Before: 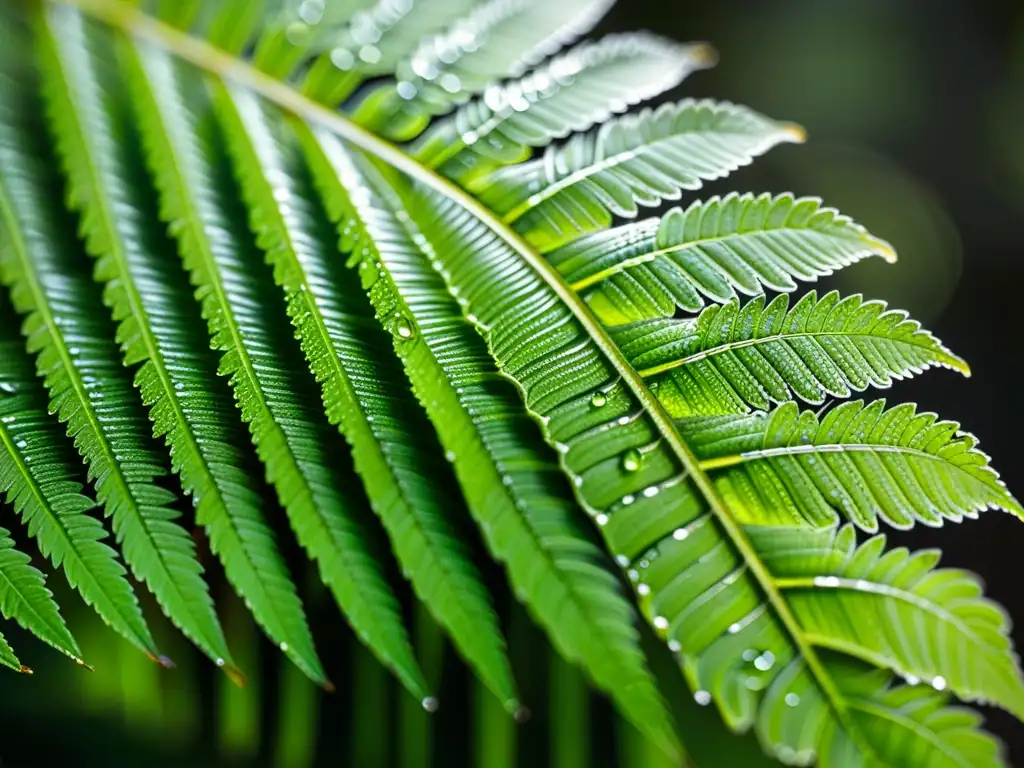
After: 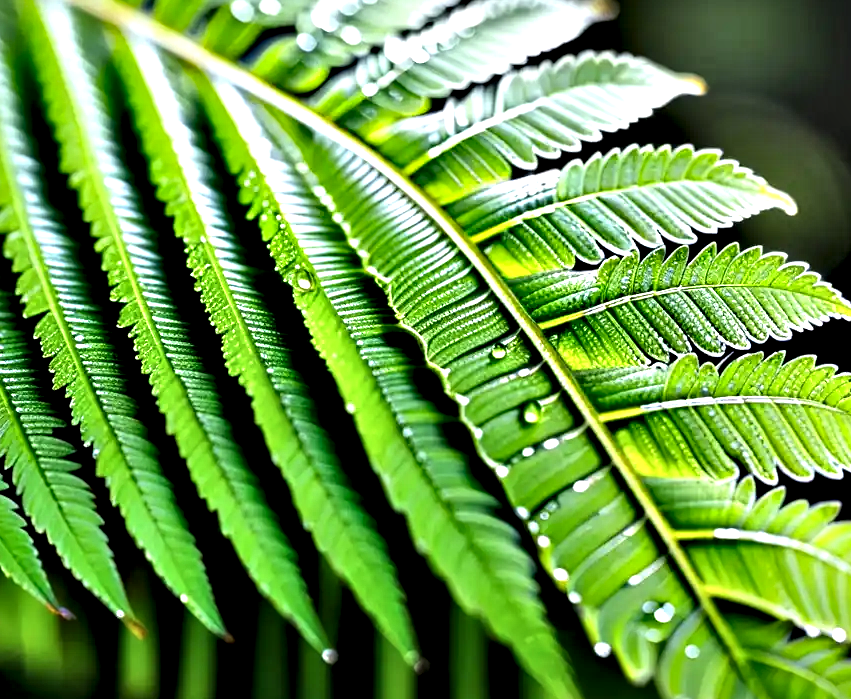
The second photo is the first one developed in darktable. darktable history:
exposure: compensate exposure bias true, compensate highlight preservation false
crop: left 9.791%, top 6.276%, right 7.044%, bottom 2.584%
contrast equalizer: y [[0.627 ×6], [0.563 ×6], [0 ×6], [0 ×6], [0 ×6]]
tone equalizer: -8 EV -0.389 EV, -7 EV -0.412 EV, -6 EV -0.359 EV, -5 EV -0.256 EV, -3 EV 0.192 EV, -2 EV 0.332 EV, -1 EV 0.369 EV, +0 EV 0.4 EV
